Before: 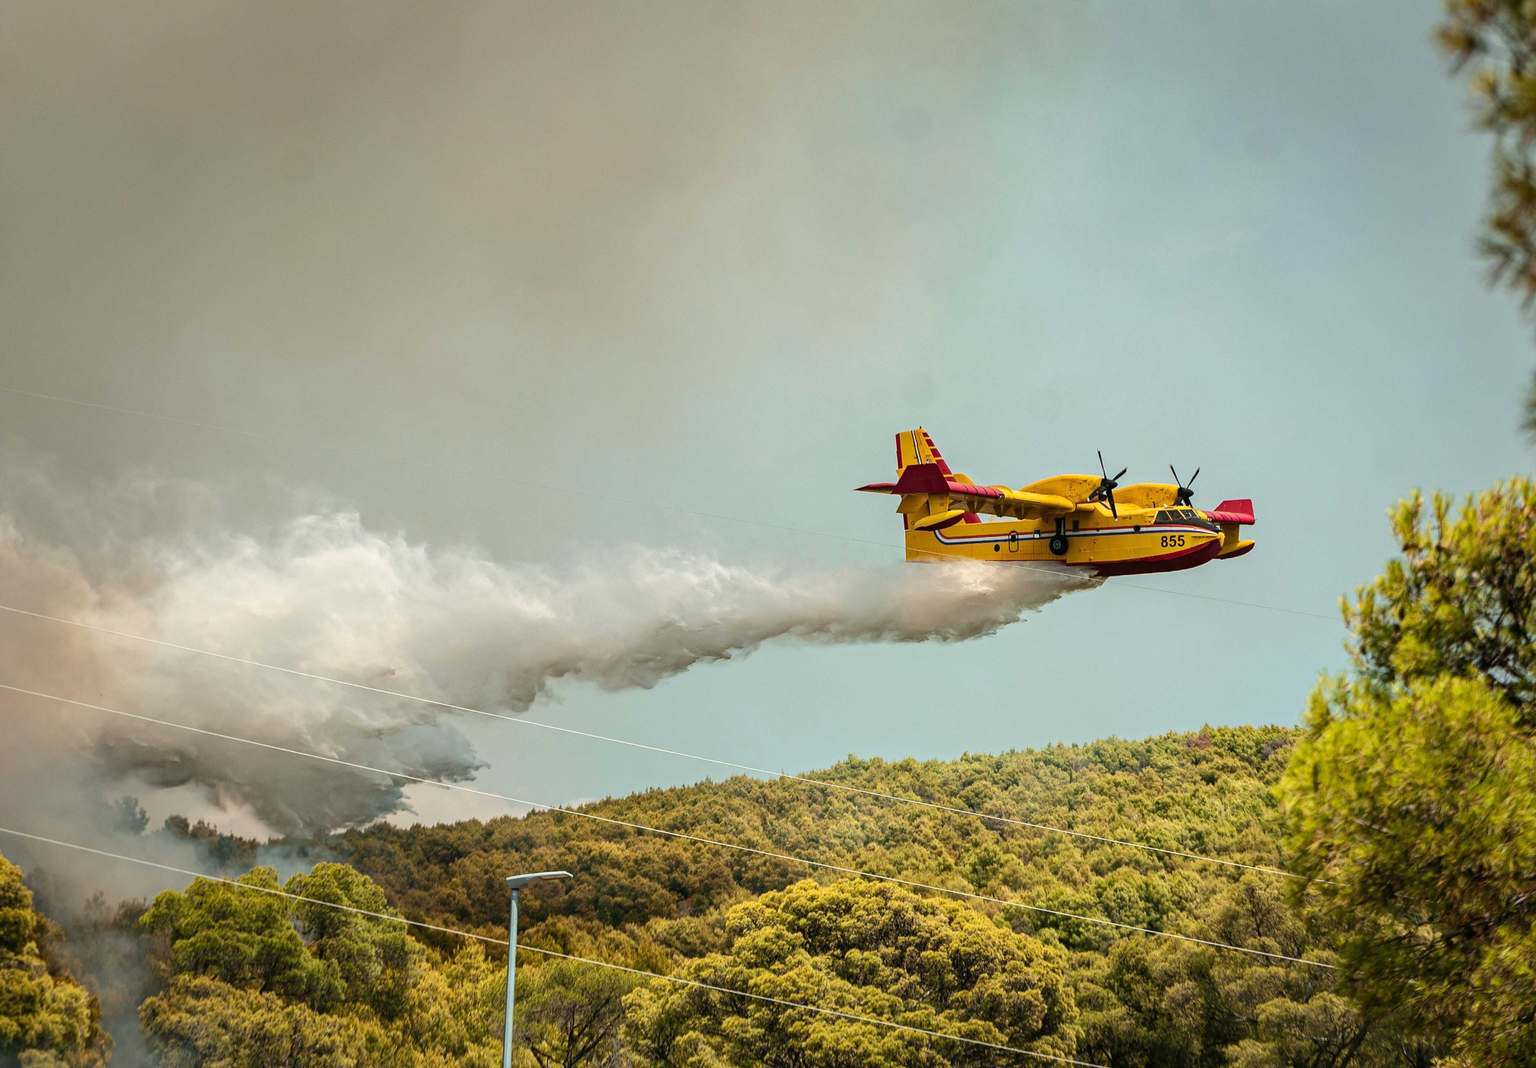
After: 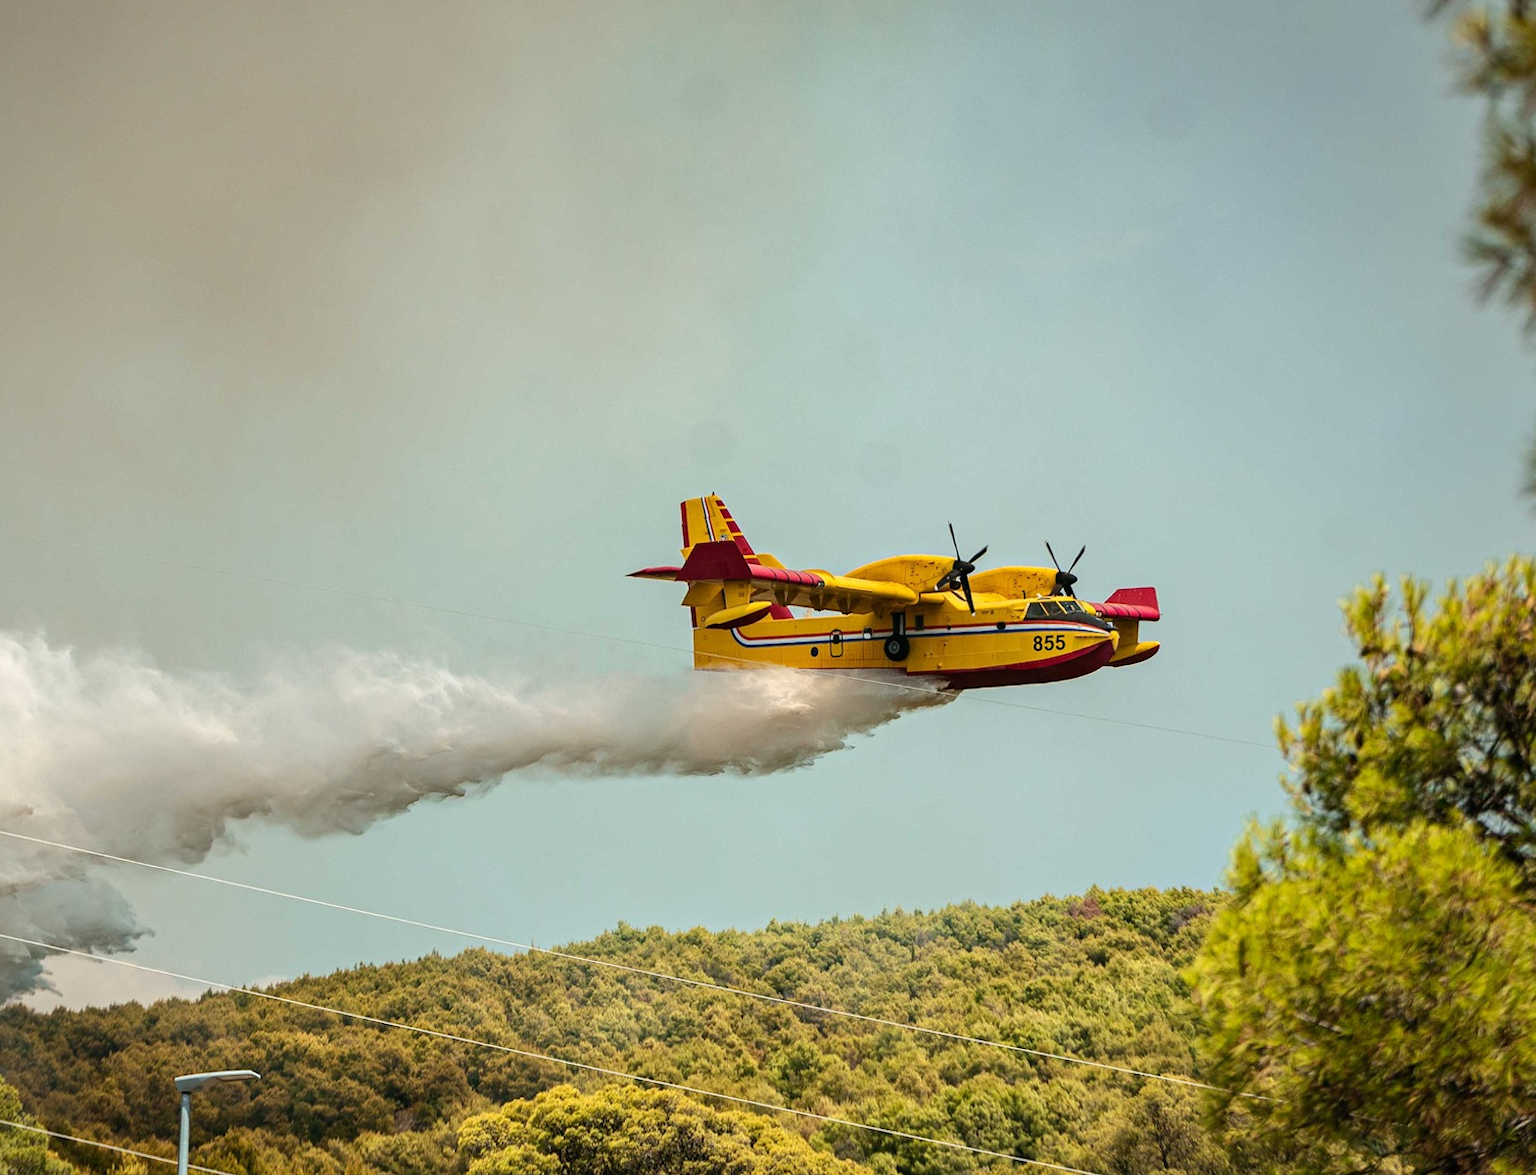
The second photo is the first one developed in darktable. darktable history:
crop: left 23.095%, top 5.827%, bottom 11.854%
rotate and perspective: lens shift (horizontal) -0.055, automatic cropping off
